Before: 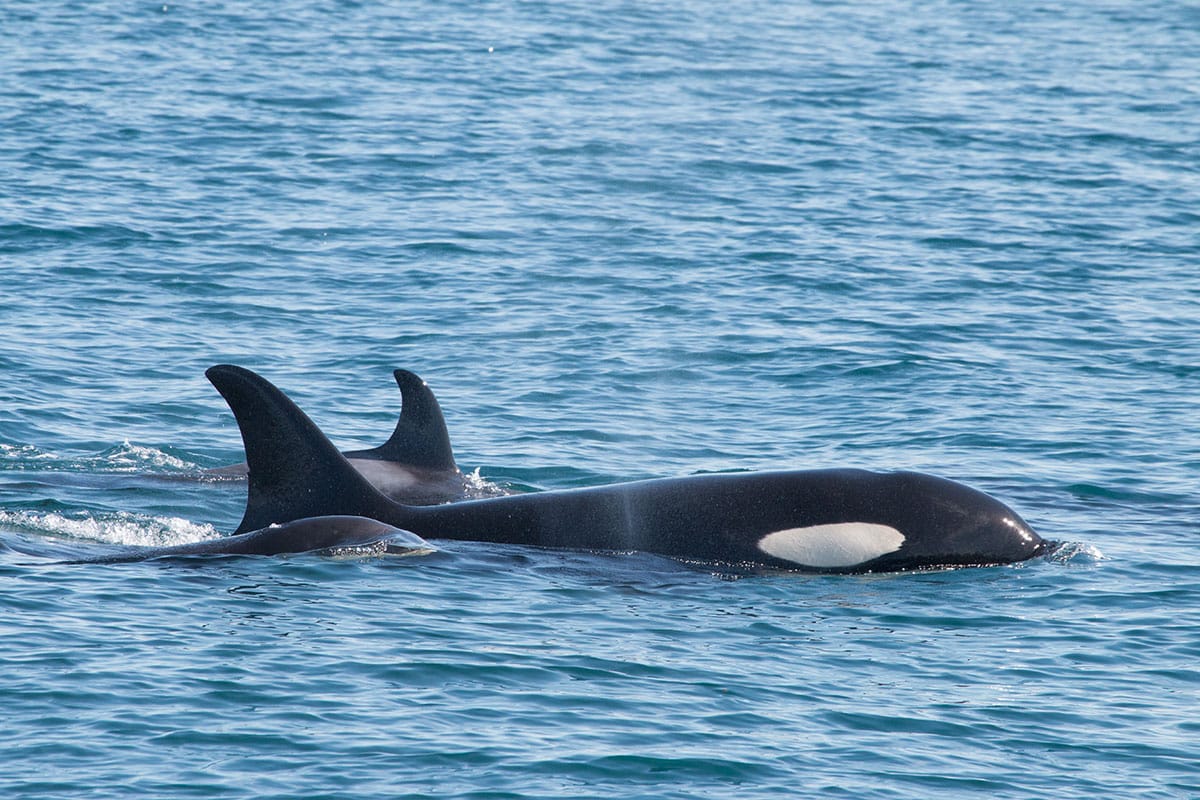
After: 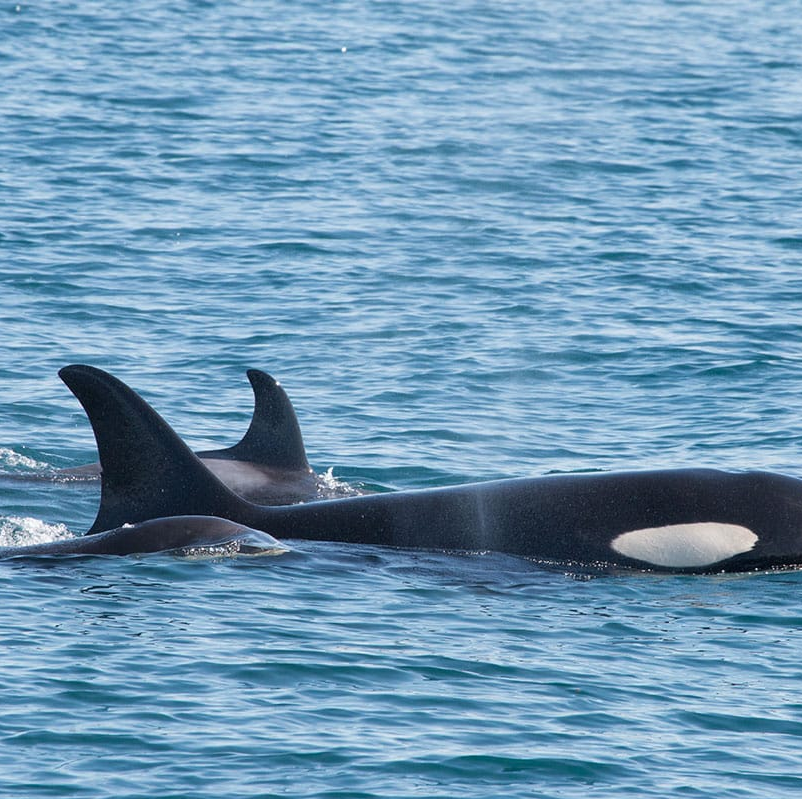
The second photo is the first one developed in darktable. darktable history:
crop and rotate: left 12.302%, right 20.825%
